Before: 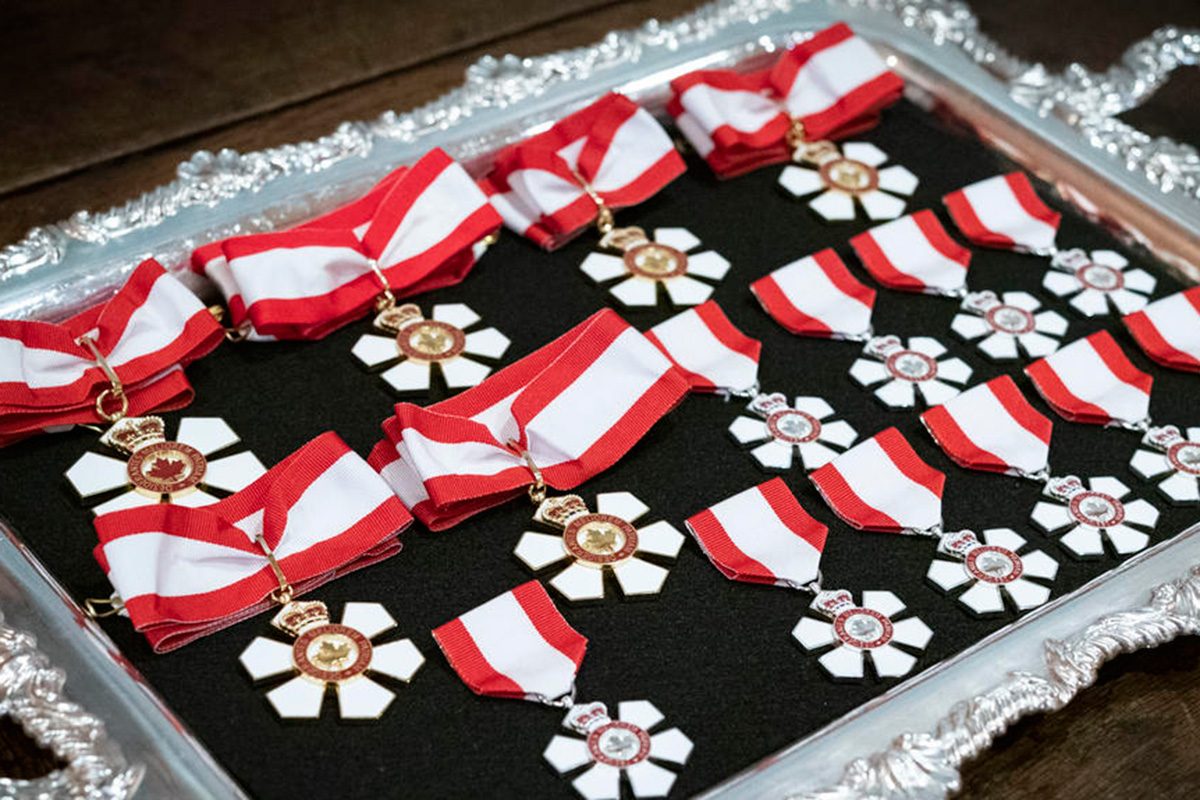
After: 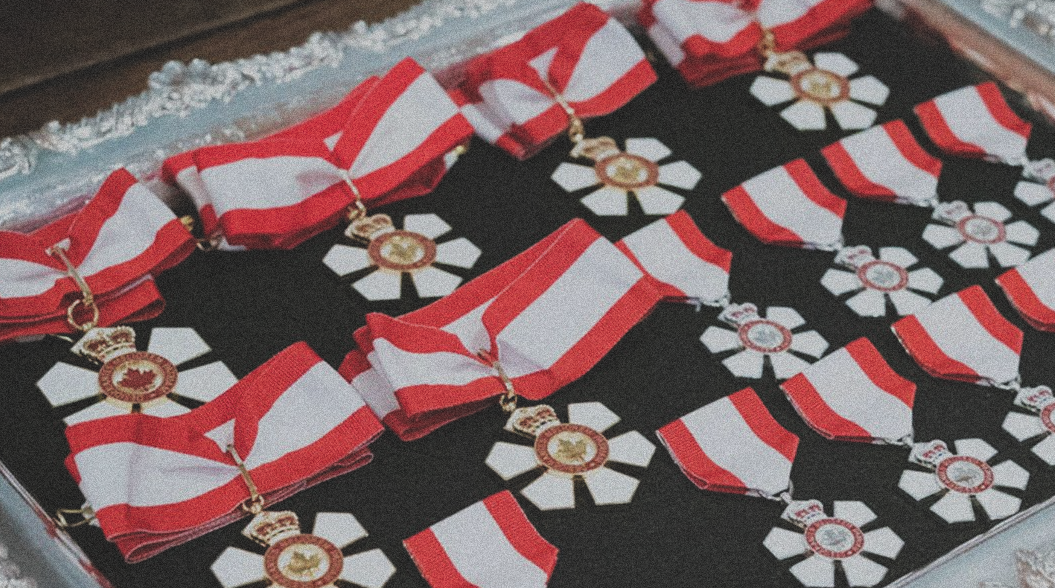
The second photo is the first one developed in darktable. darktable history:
grain: coarseness 9.38 ISO, strength 34.99%, mid-tones bias 0%
exposure: black level correction -0.036, exposure -0.497 EV, compensate highlight preservation false
filmic rgb: black relative exposure -16 EV, white relative exposure 6.92 EV, hardness 4.7
crop and rotate: left 2.425%, top 11.305%, right 9.6%, bottom 15.08%
bloom: size 38%, threshold 95%, strength 30%
